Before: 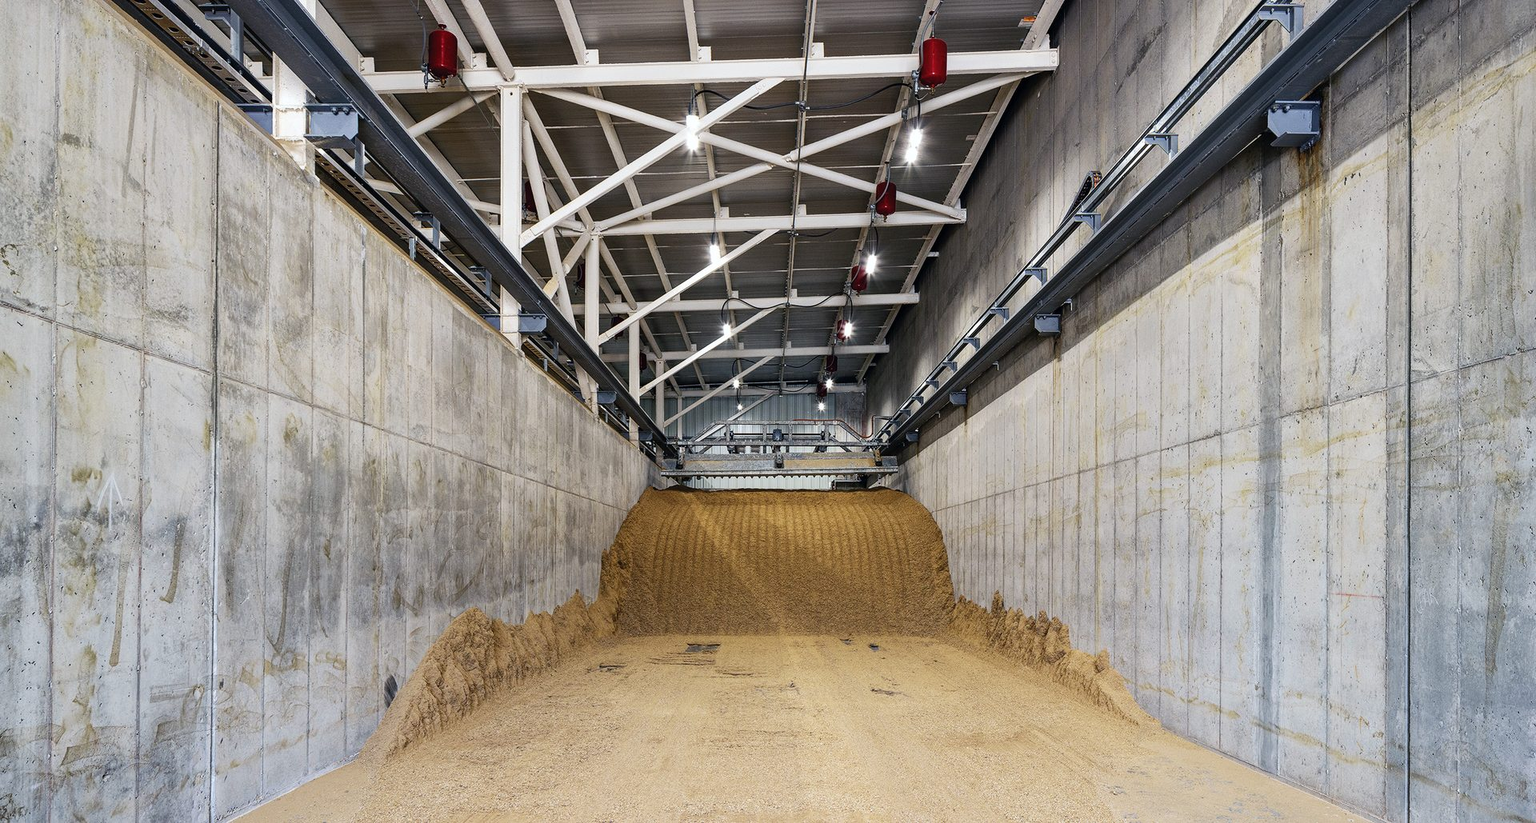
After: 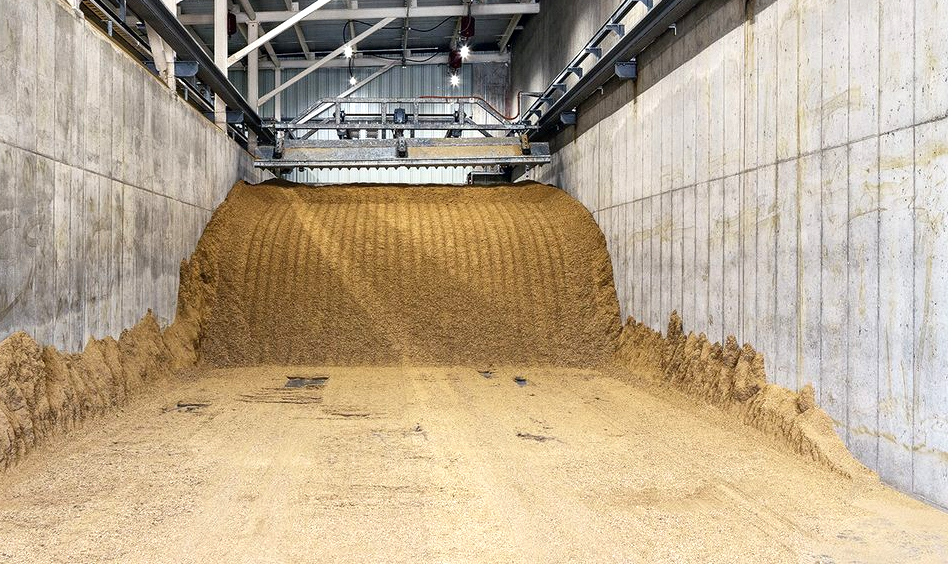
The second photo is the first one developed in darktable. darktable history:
exposure: black level correction 0.001, exposure 0.499 EV, compensate exposure bias true, compensate highlight preservation false
crop: left 29.82%, top 41.647%, right 20.756%, bottom 3.484%
local contrast: mode bilateral grid, contrast 20, coarseness 50, detail 120%, midtone range 0.2
